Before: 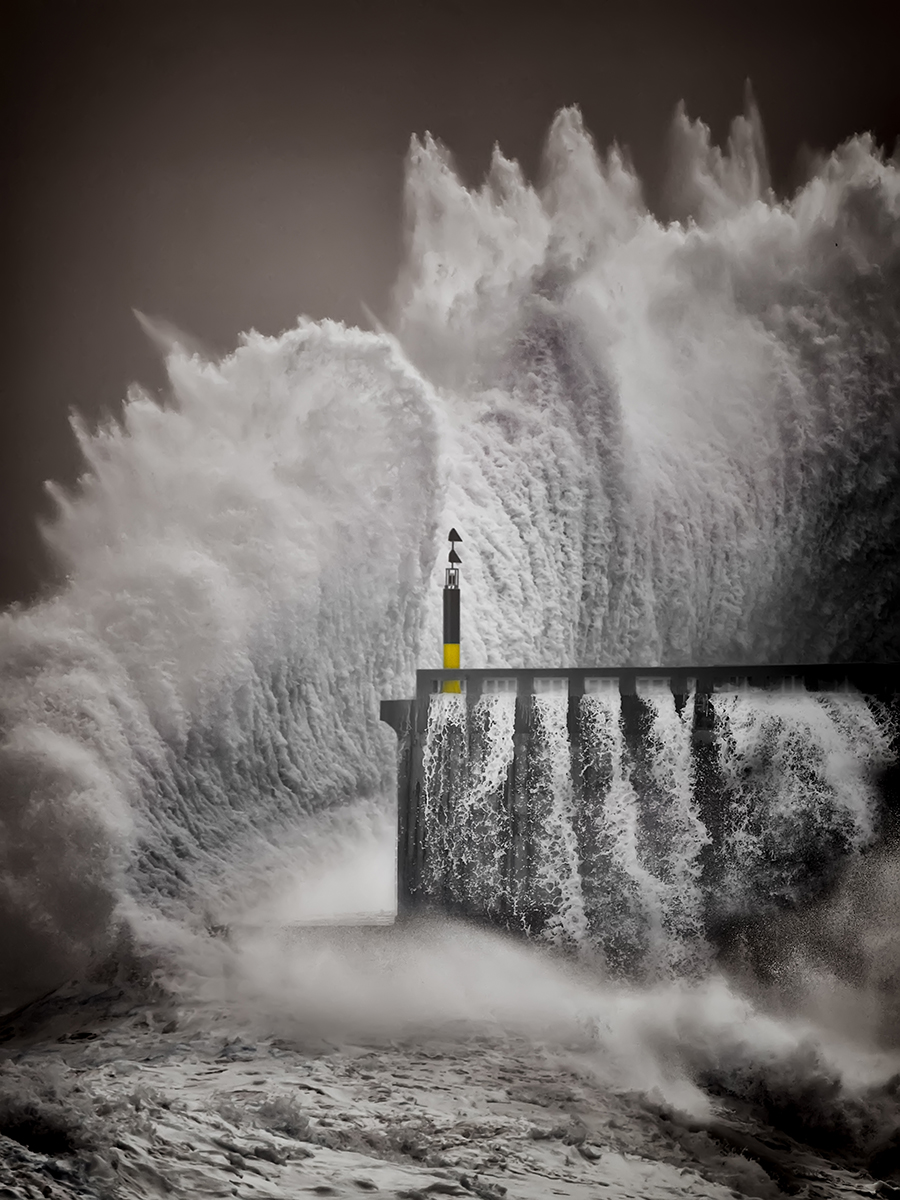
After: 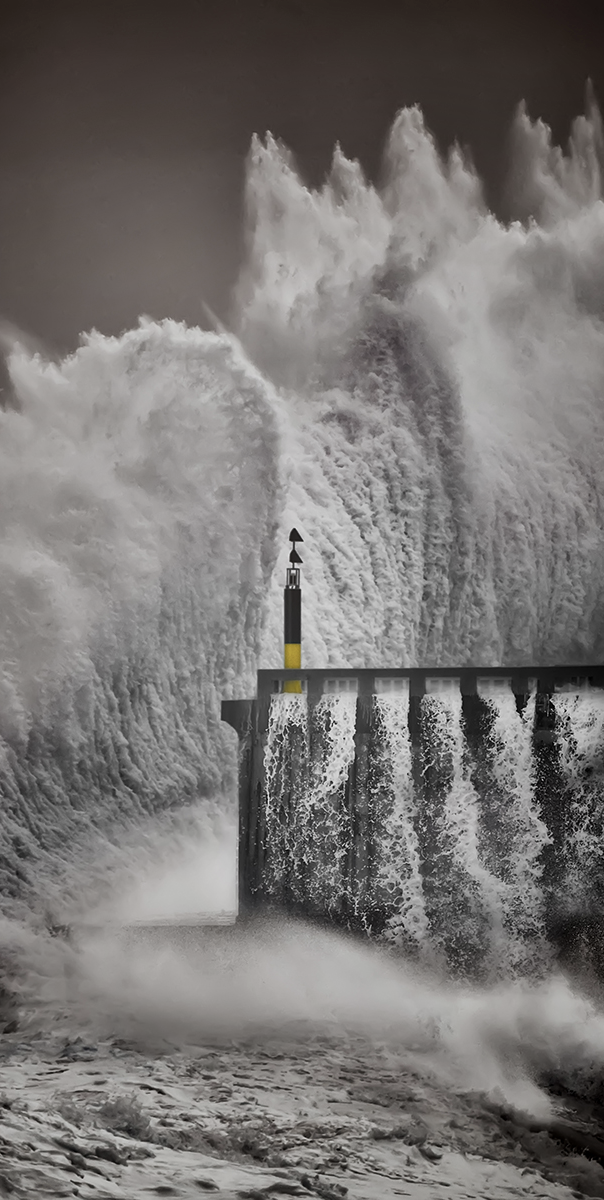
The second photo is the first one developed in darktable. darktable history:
crop and rotate: left 17.751%, right 15.08%
shadows and highlights: white point adjustment -3.79, highlights -63.73, soften with gaussian
contrast brightness saturation: contrast 0.097, saturation -0.287
